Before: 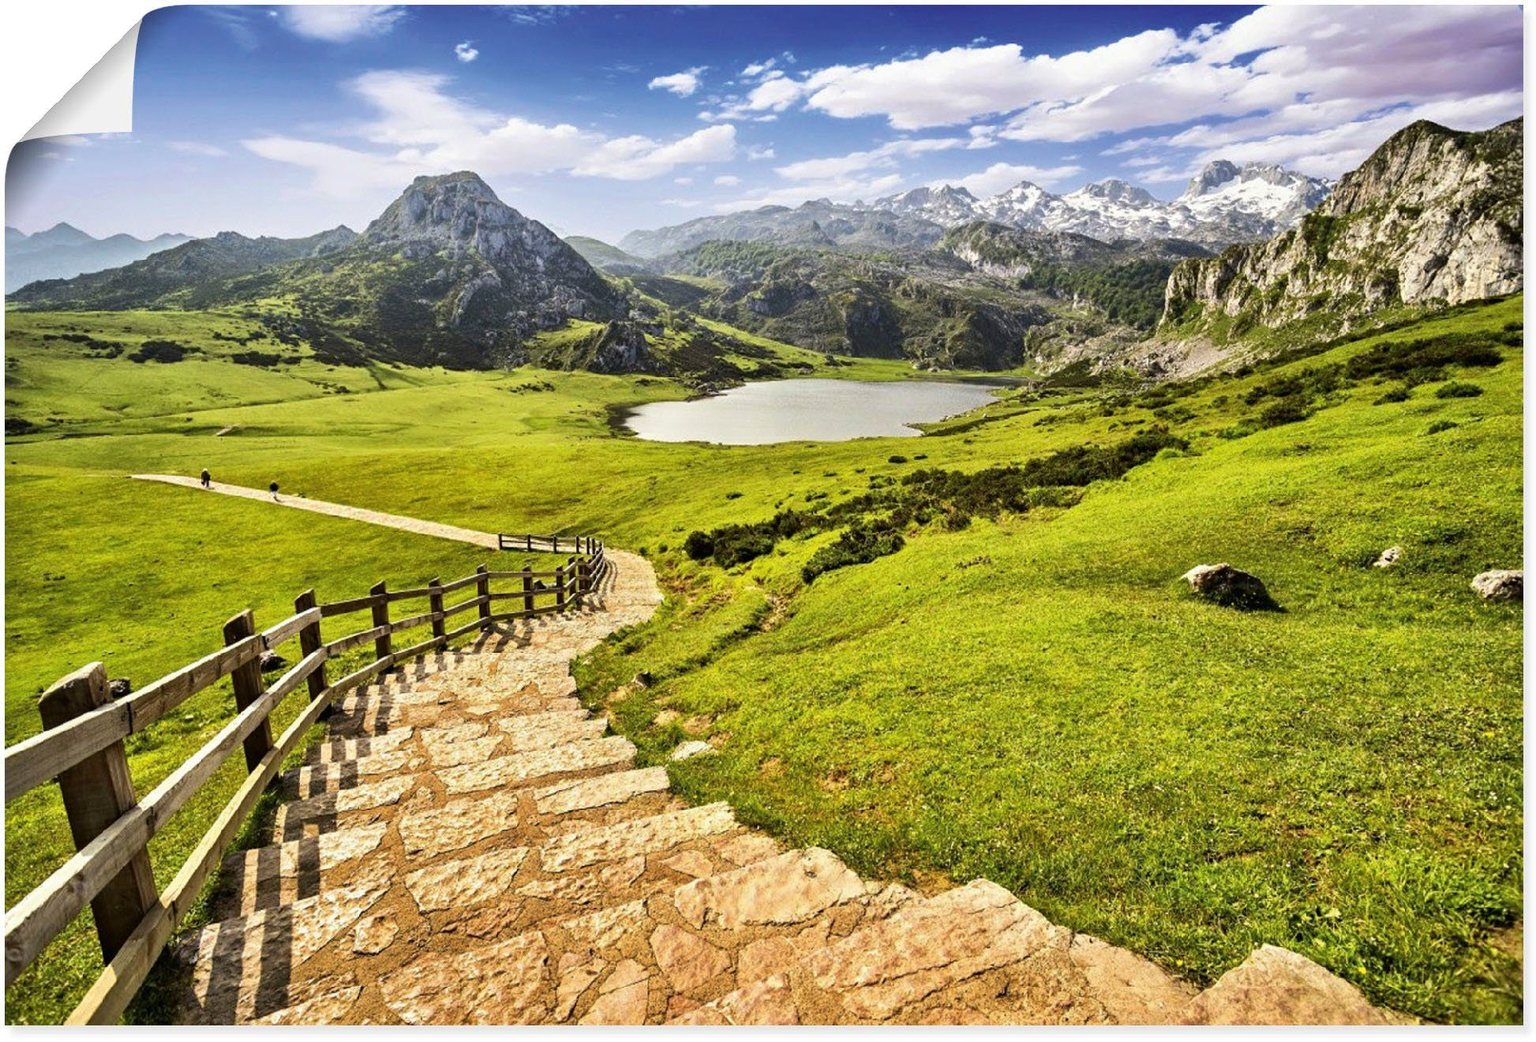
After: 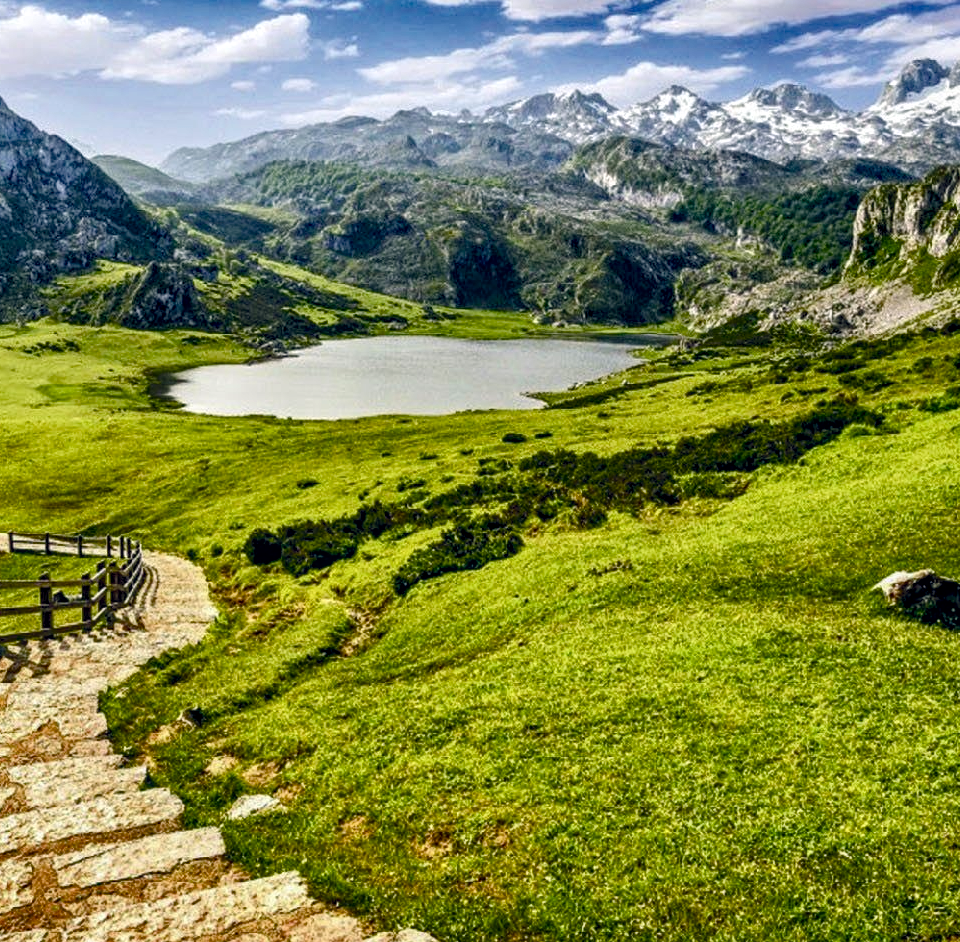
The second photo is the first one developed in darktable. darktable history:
crop: left 32.063%, top 10.949%, right 18.504%, bottom 17.565%
local contrast: on, module defaults
shadows and highlights: low approximation 0.01, soften with gaussian
color balance rgb: power › luminance -7.669%, power › chroma 1.093%, power › hue 216.6°, global offset › chroma 0.097%, global offset › hue 253.93°, perceptual saturation grading › global saturation 46.11%, perceptual saturation grading › highlights -50.047%, perceptual saturation grading › shadows 30.862%, saturation formula JzAzBz (2021)
